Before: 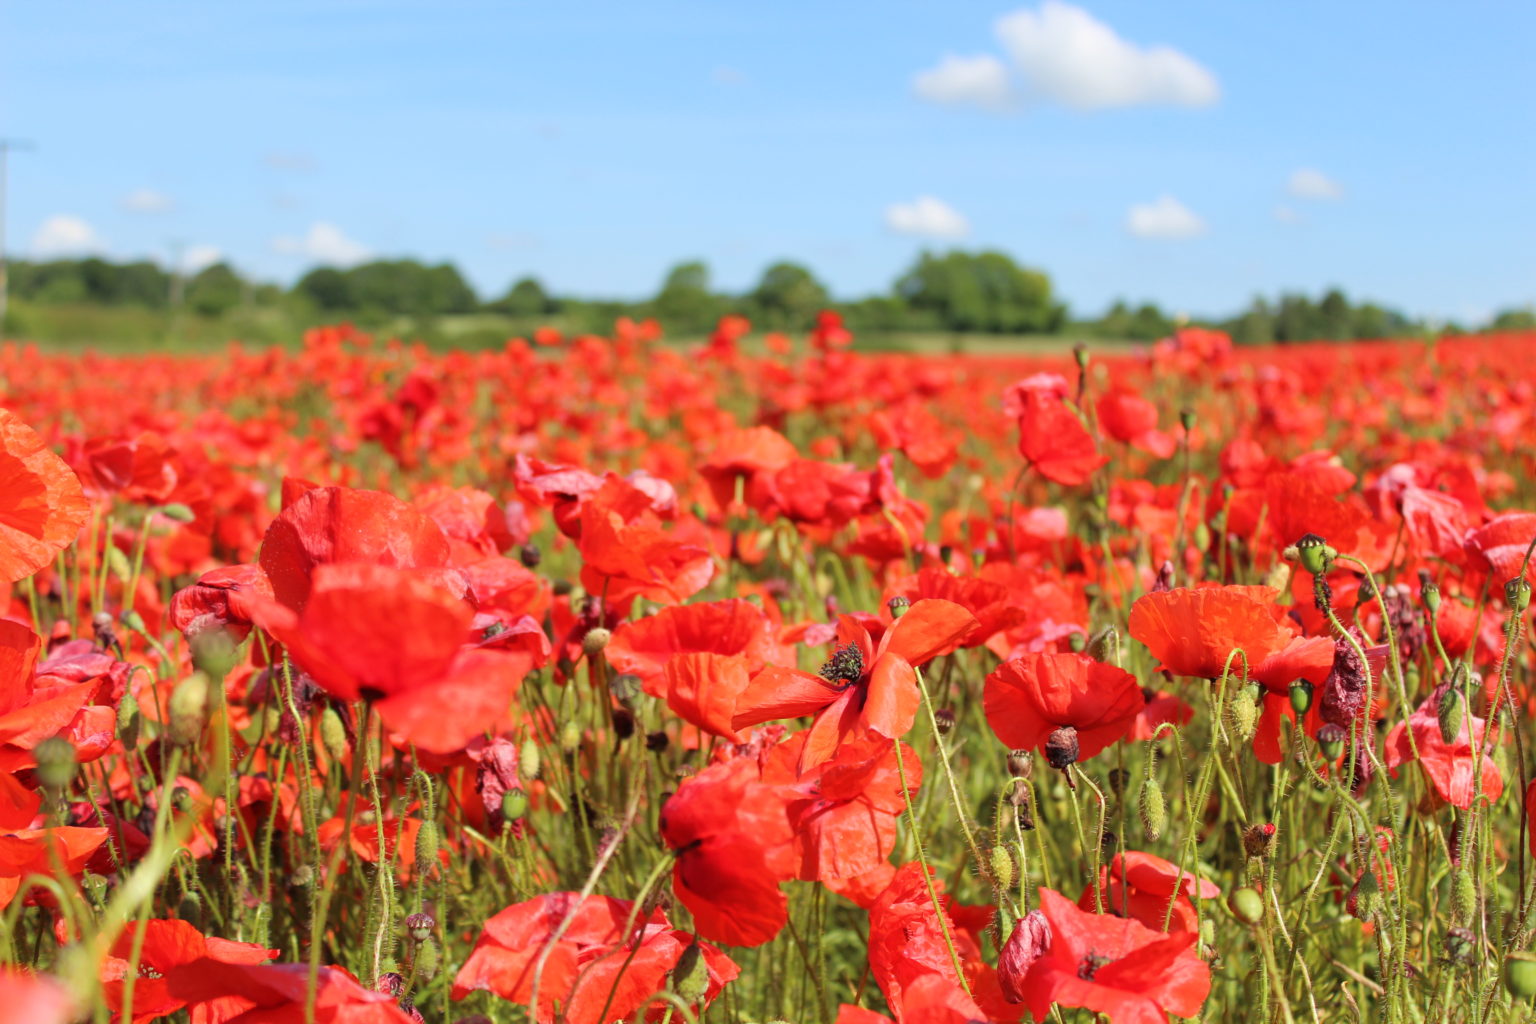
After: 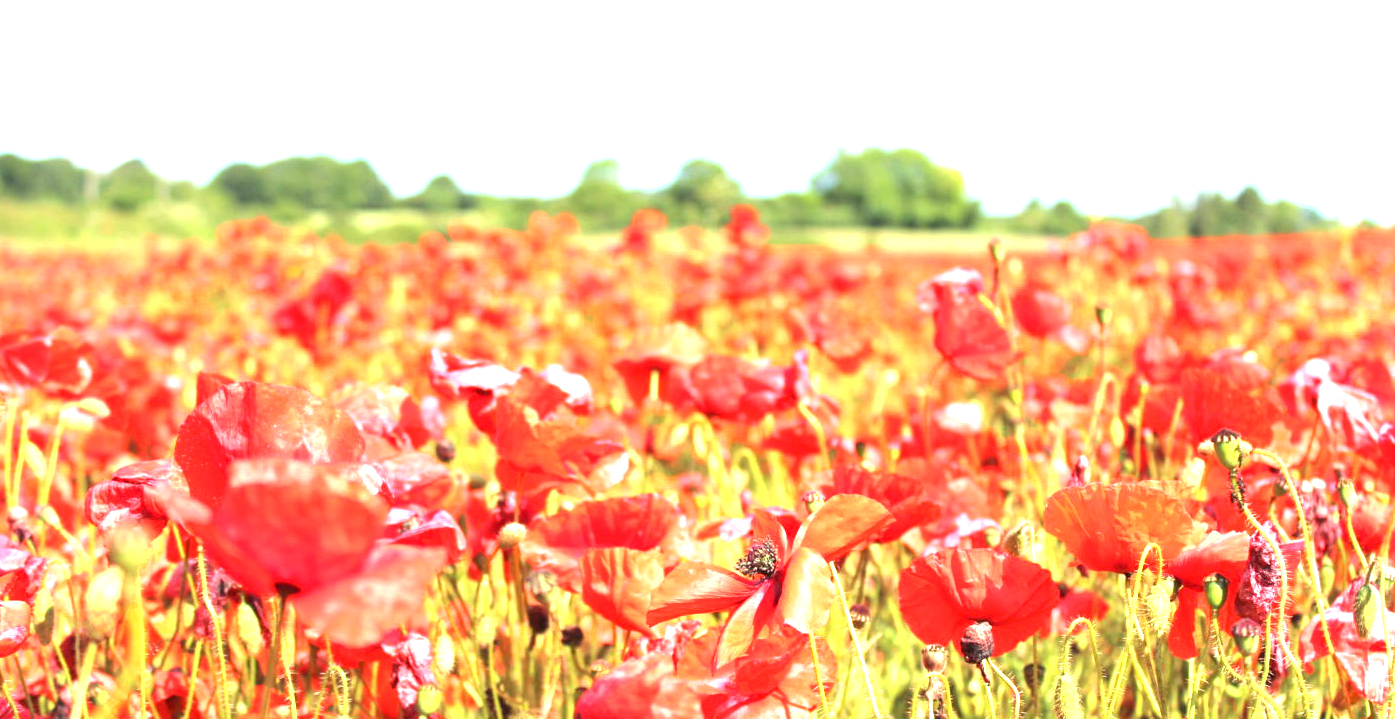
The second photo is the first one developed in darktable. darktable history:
crop: left 5.596%, top 10.314%, right 3.534%, bottom 19.395%
exposure: black level correction 0, exposure 1.9 EV, compensate highlight preservation false
